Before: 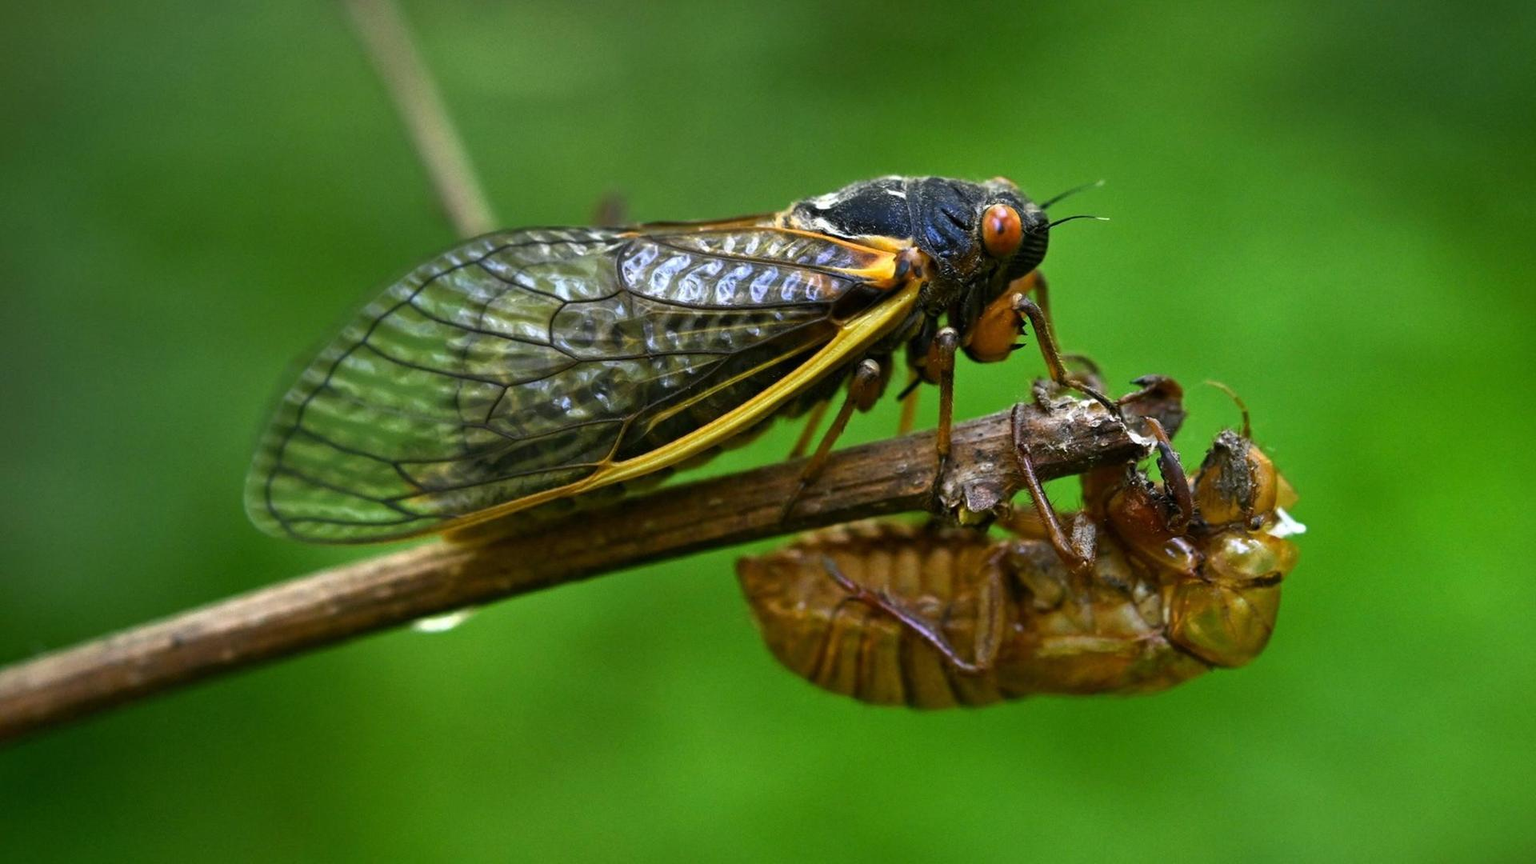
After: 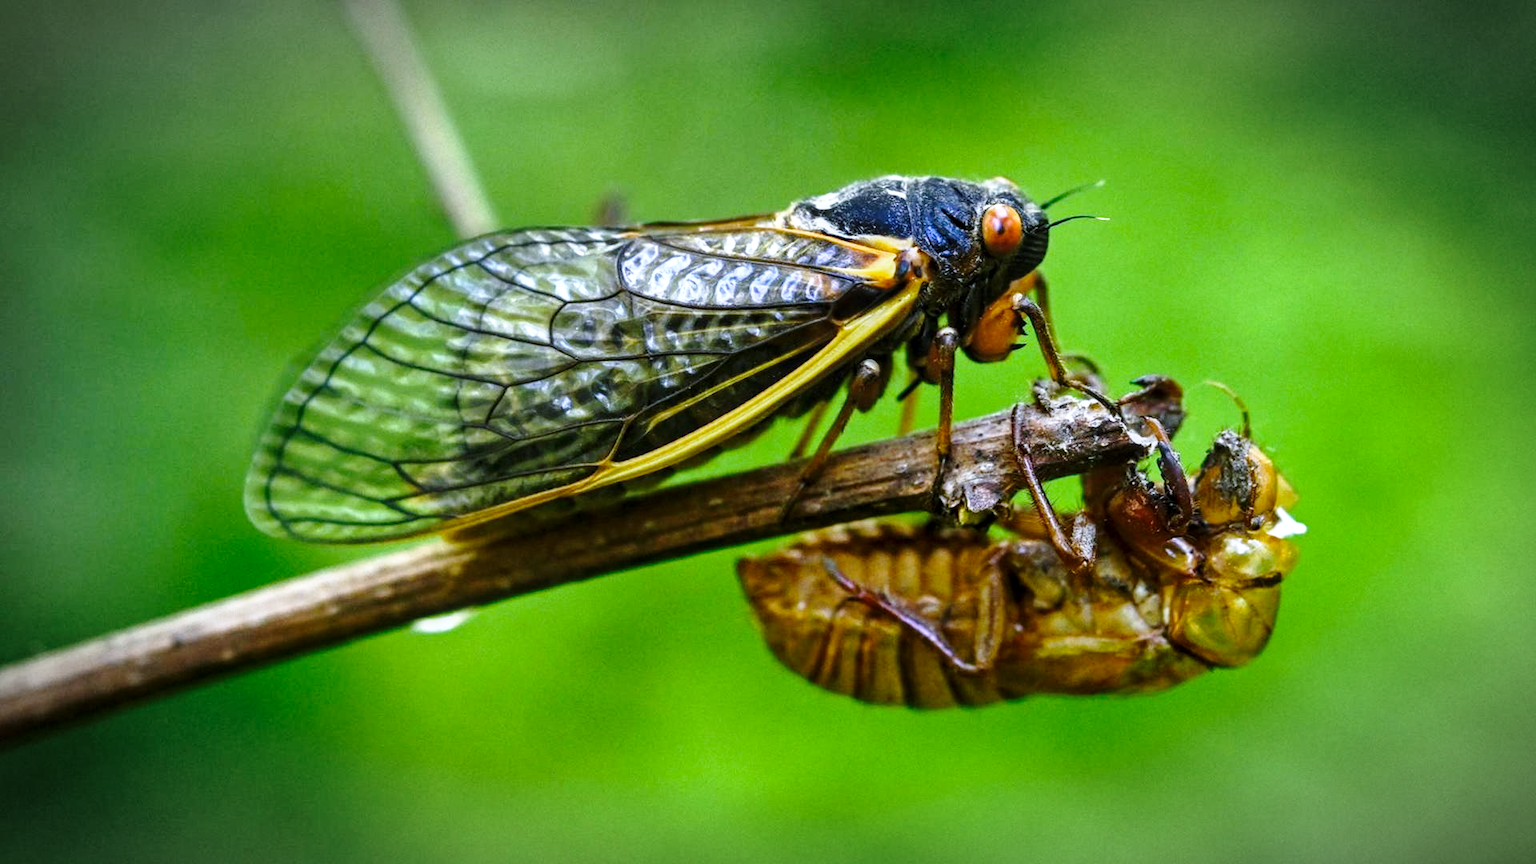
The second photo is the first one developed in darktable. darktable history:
base curve: curves: ch0 [(0, 0) (0.028, 0.03) (0.121, 0.232) (0.46, 0.748) (0.859, 0.968) (1, 1)], preserve colors none
vignetting: automatic ratio true
local contrast: on, module defaults
white balance: red 0.948, green 1.02, blue 1.176
